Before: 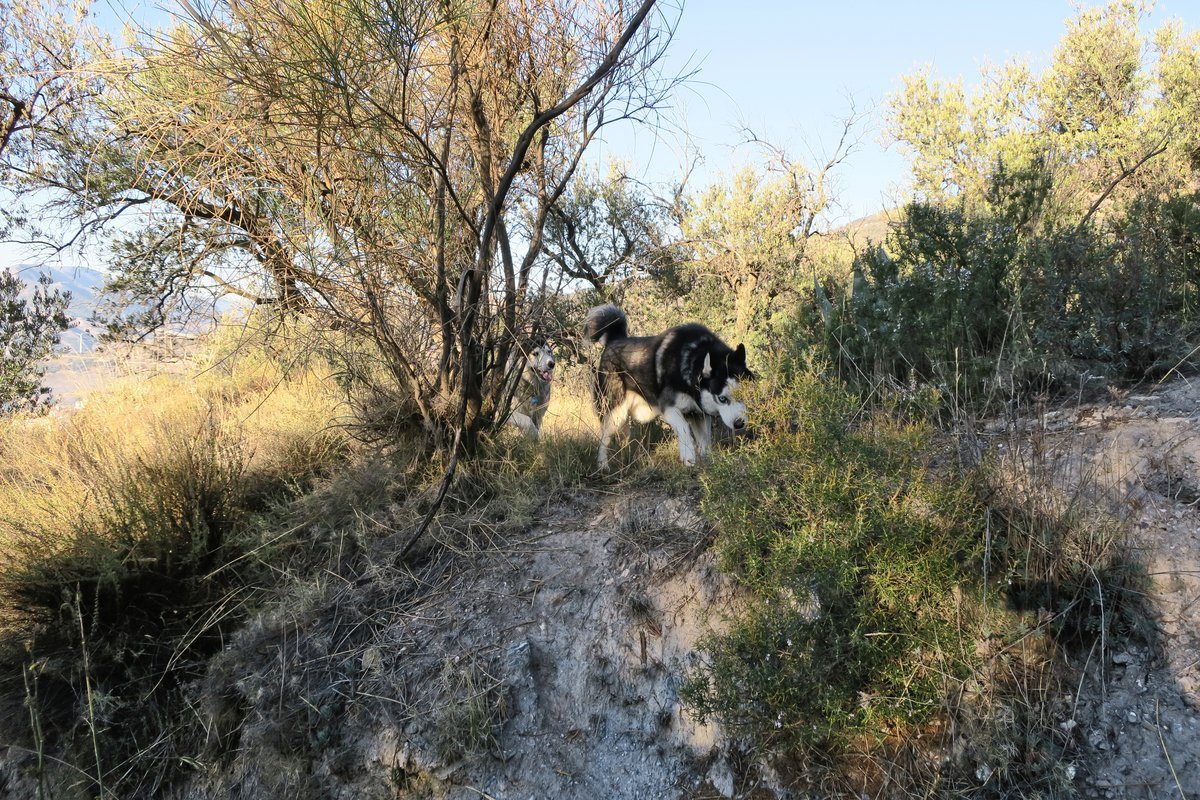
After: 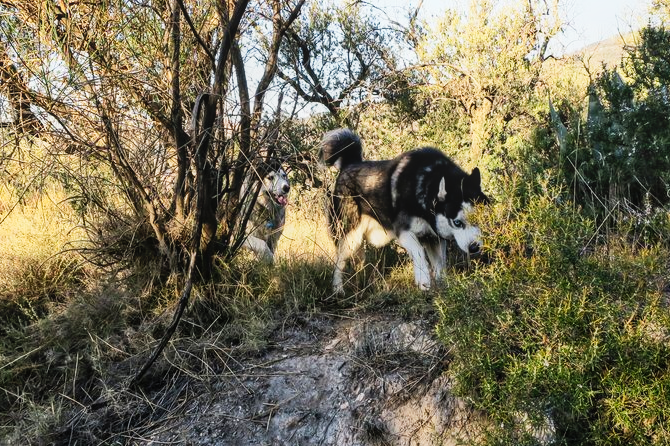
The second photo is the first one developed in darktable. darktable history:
crop and rotate: left 22.13%, top 22.054%, right 22.026%, bottom 22.102%
local contrast: detail 110%
tone curve: curves: ch0 [(0, 0) (0.003, 0.008) (0.011, 0.008) (0.025, 0.011) (0.044, 0.017) (0.069, 0.026) (0.1, 0.039) (0.136, 0.054) (0.177, 0.093) (0.224, 0.15) (0.277, 0.21) (0.335, 0.285) (0.399, 0.366) (0.468, 0.462) (0.543, 0.564) (0.623, 0.679) (0.709, 0.79) (0.801, 0.883) (0.898, 0.95) (1, 1)], preserve colors none
